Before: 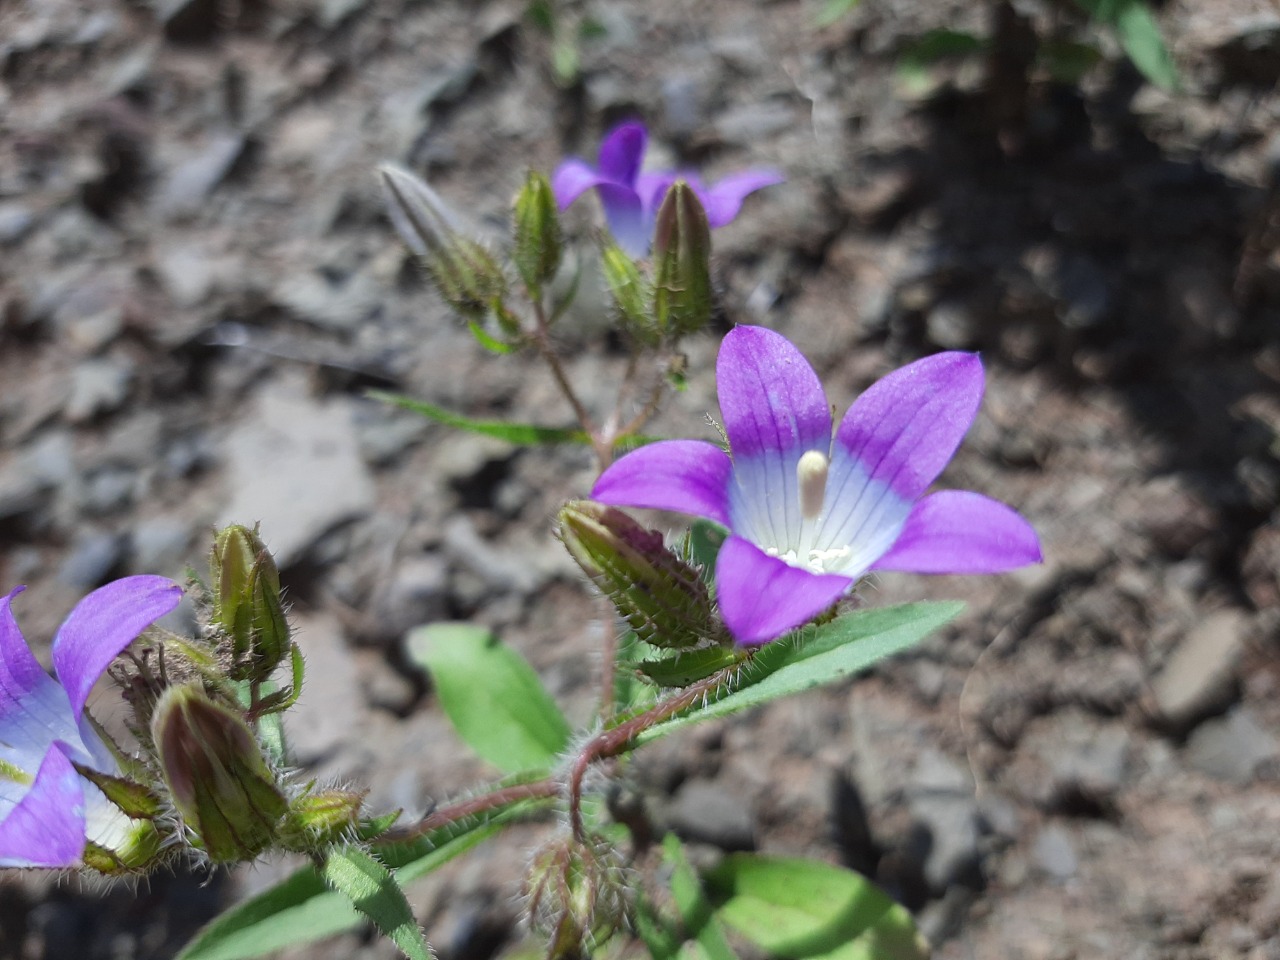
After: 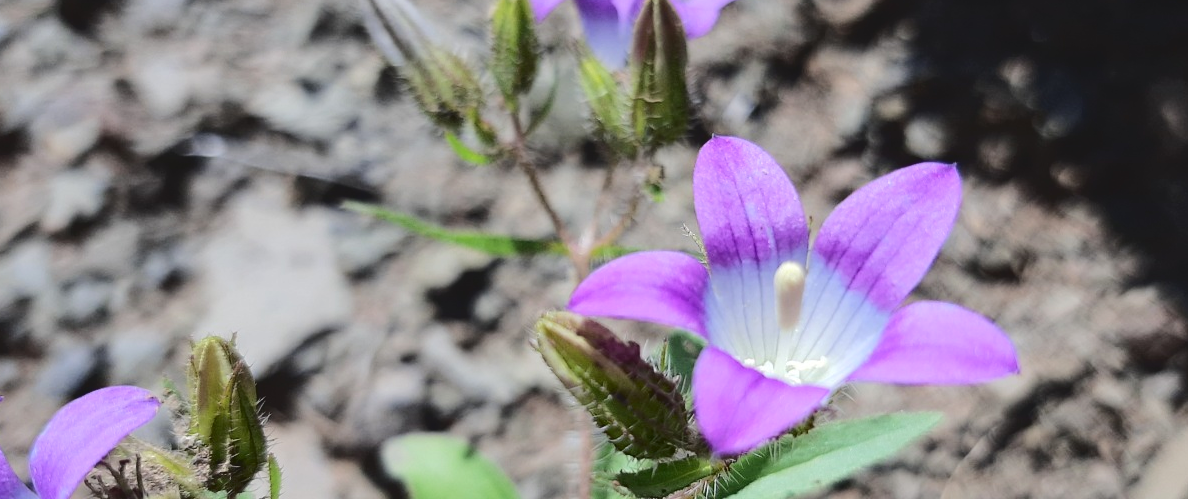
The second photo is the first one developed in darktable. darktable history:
tone curve: curves: ch0 [(0, 0) (0.003, 0.057) (0.011, 0.061) (0.025, 0.065) (0.044, 0.075) (0.069, 0.082) (0.1, 0.09) (0.136, 0.102) (0.177, 0.145) (0.224, 0.195) (0.277, 0.27) (0.335, 0.374) (0.399, 0.486) (0.468, 0.578) (0.543, 0.652) (0.623, 0.717) (0.709, 0.778) (0.801, 0.837) (0.898, 0.909) (1, 1)], color space Lab, independent channels, preserve colors none
crop: left 1.823%, top 19.691%, right 5.3%, bottom 28.318%
